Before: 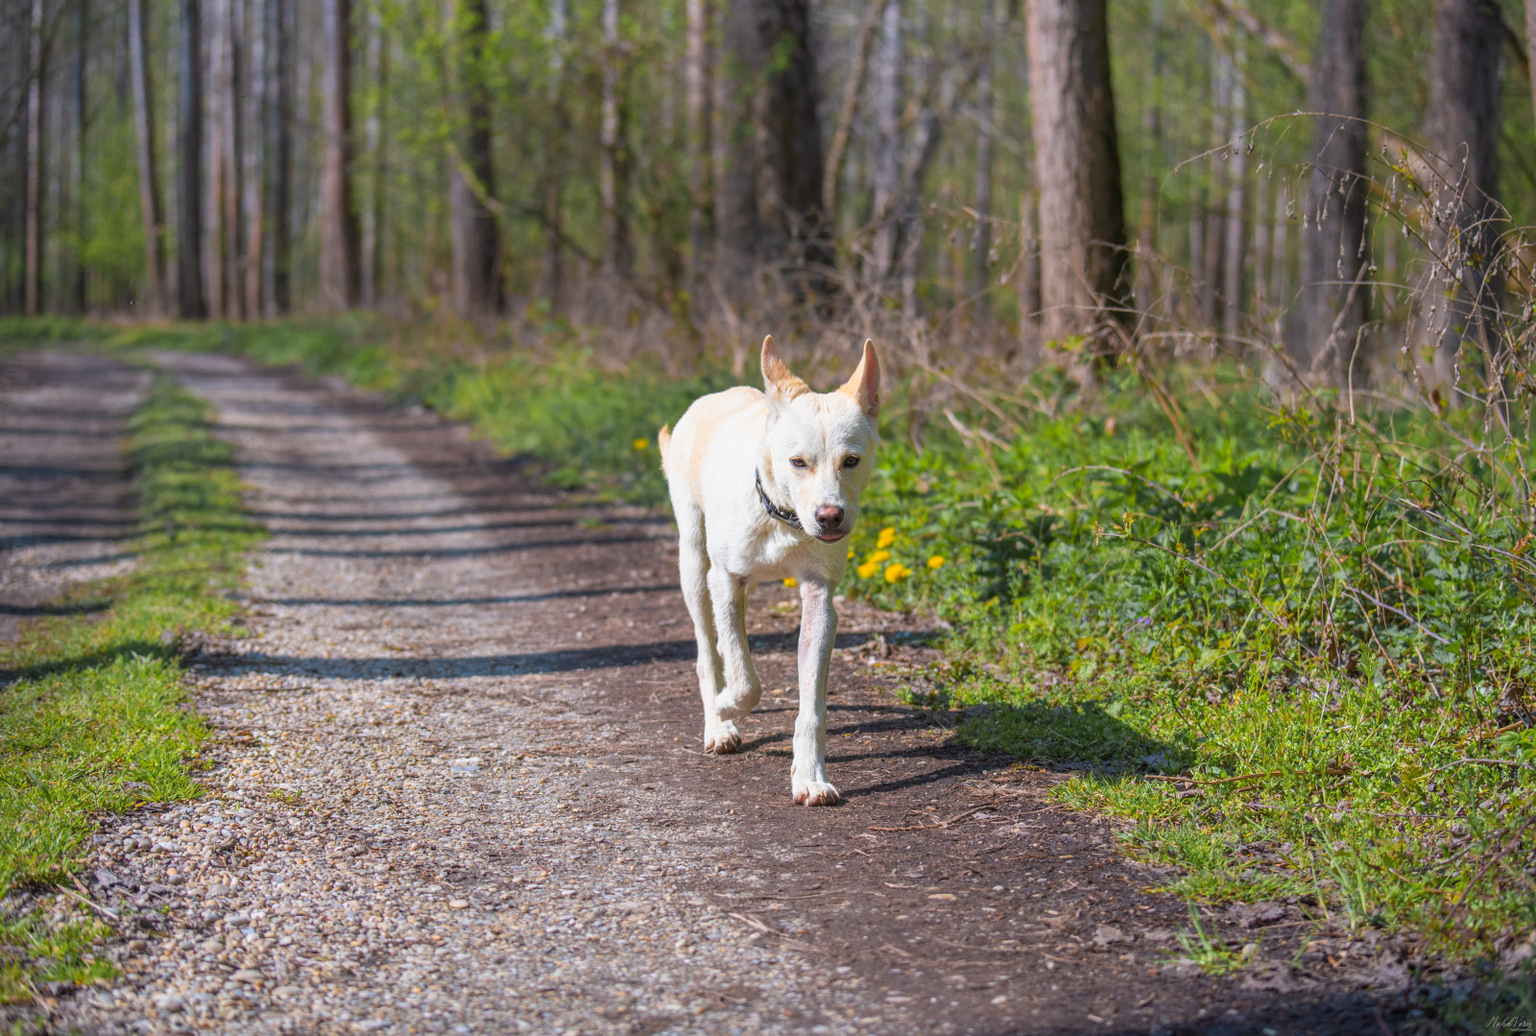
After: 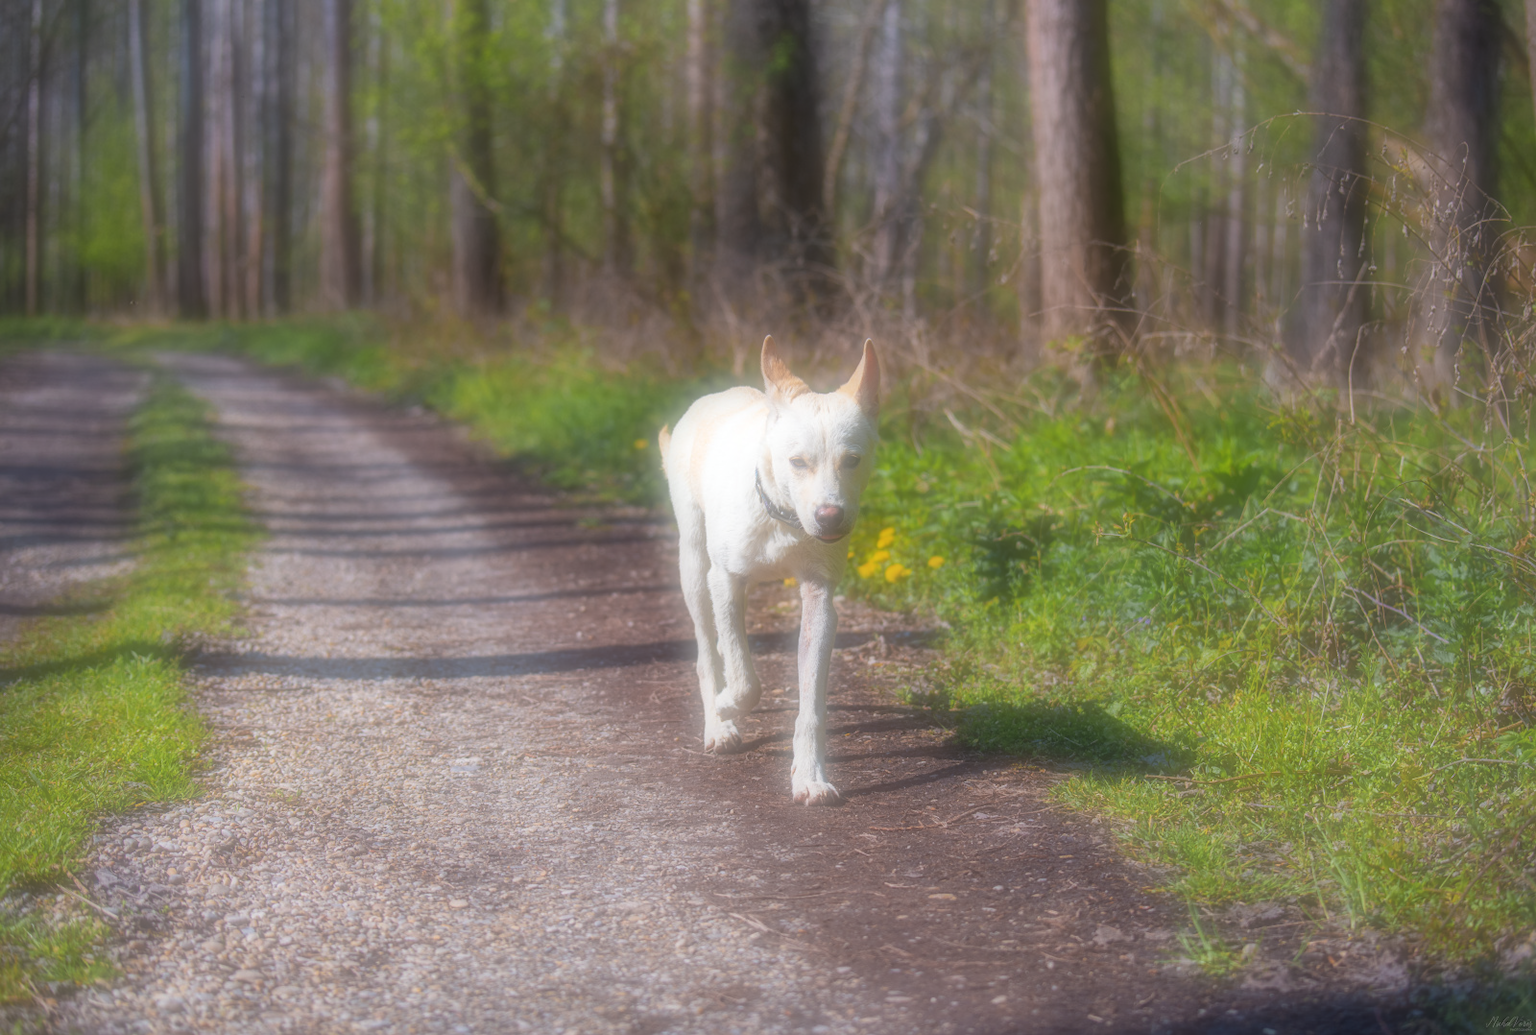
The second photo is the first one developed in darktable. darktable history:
soften: on, module defaults
haze removal: compatibility mode true, adaptive false
tone equalizer: on, module defaults
